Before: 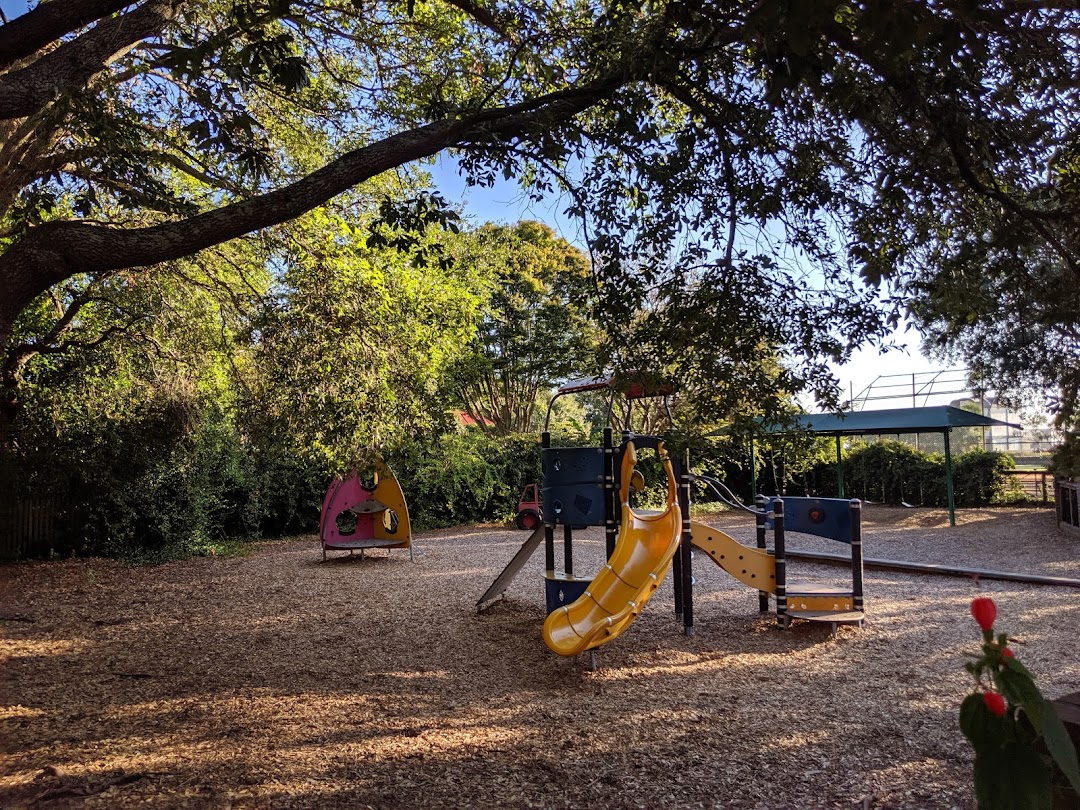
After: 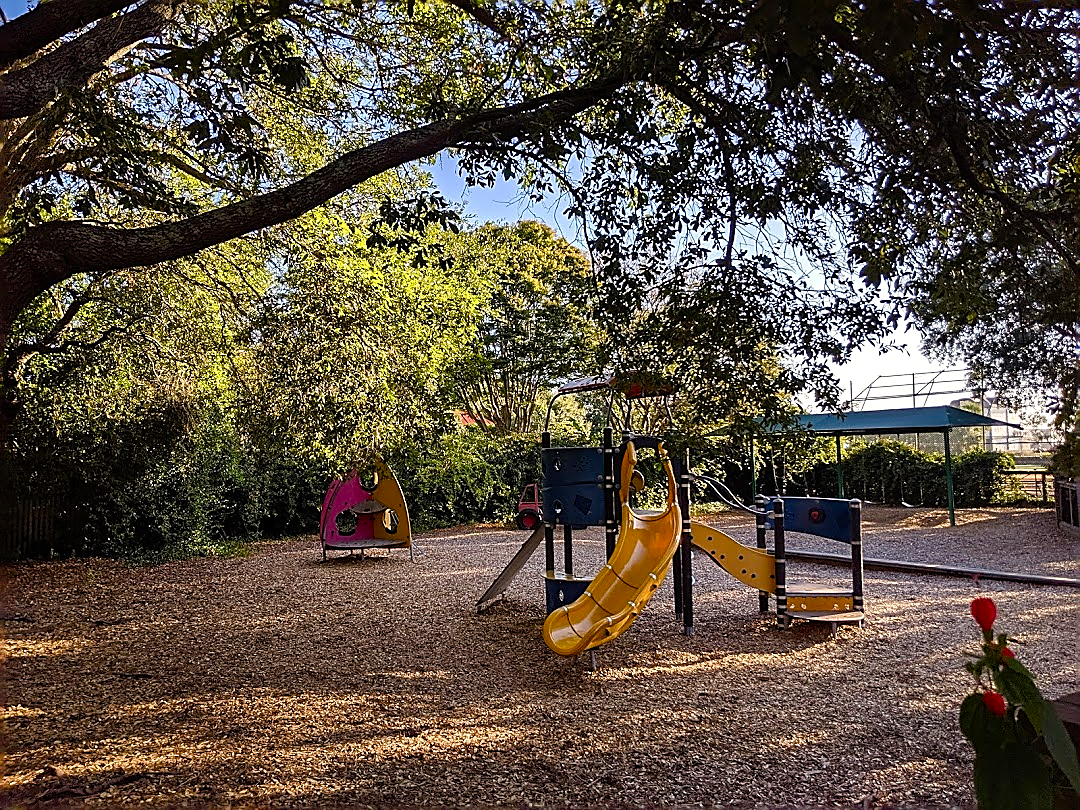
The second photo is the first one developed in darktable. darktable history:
sharpen: radius 1.39, amount 1.263, threshold 0.607
color balance rgb: highlights gain › chroma 1.684%, highlights gain › hue 56.24°, perceptual saturation grading › global saturation 20%, perceptual saturation grading › highlights -25.026%, perceptual saturation grading › shadows 49.464%, contrast 4.967%
tone equalizer: smoothing diameter 24.95%, edges refinement/feathering 10.71, preserve details guided filter
